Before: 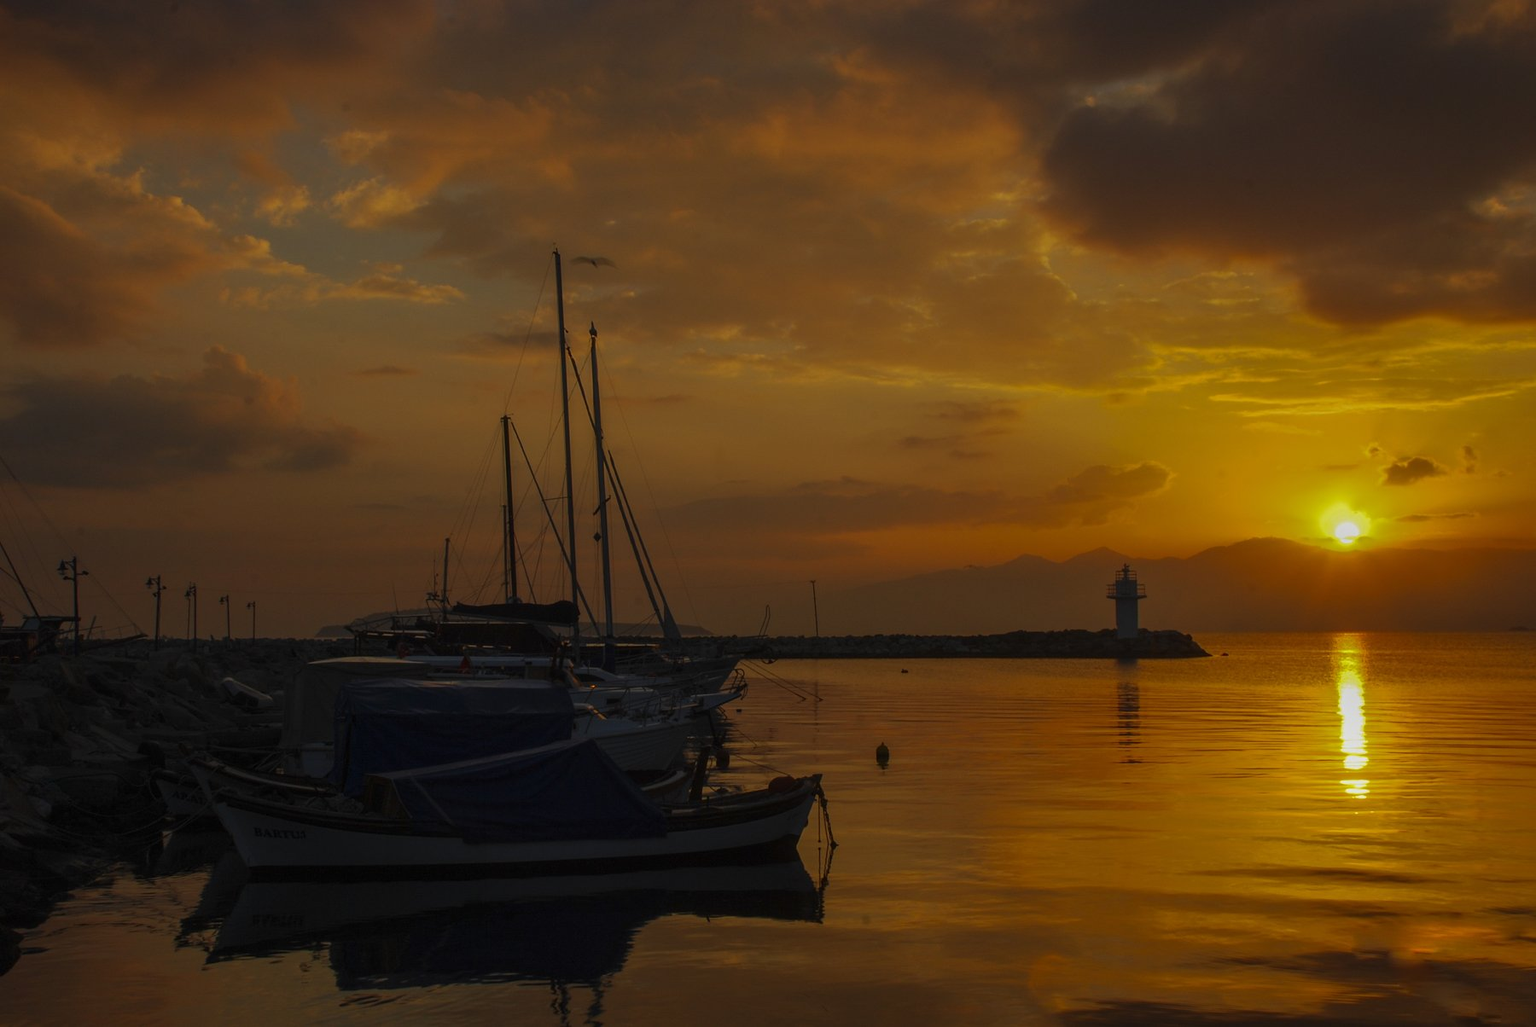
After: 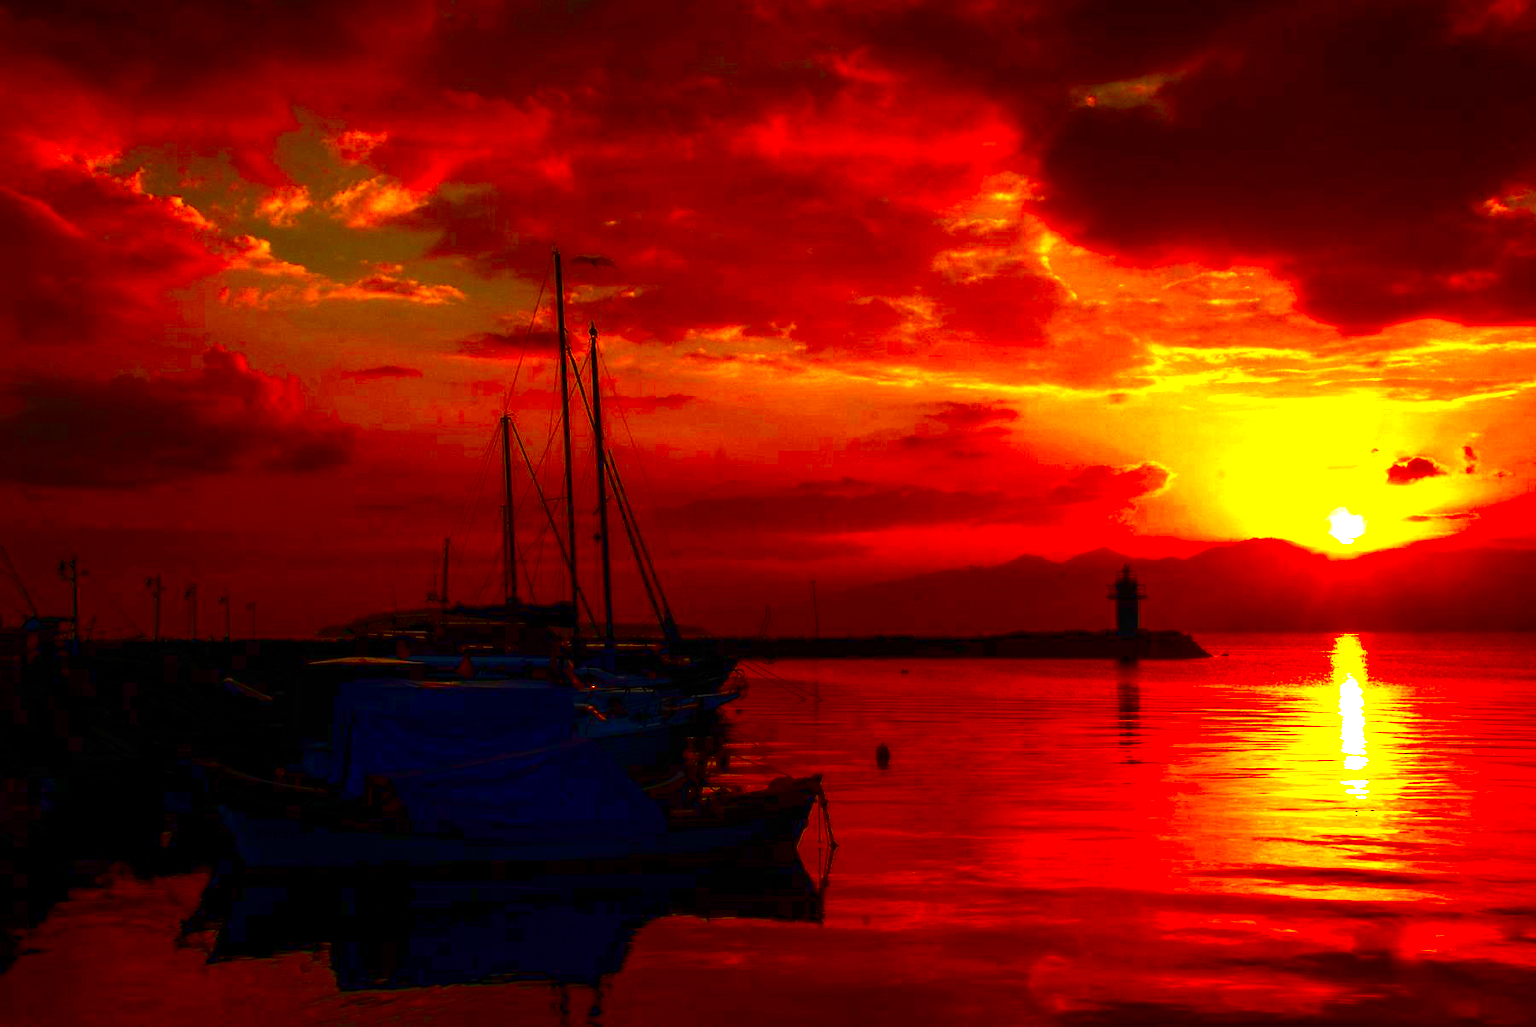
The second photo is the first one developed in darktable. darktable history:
exposure: exposure 2.207 EV, compensate highlight preservation false
contrast brightness saturation: brightness -1, saturation 1
shadows and highlights: shadows 25, highlights -25
